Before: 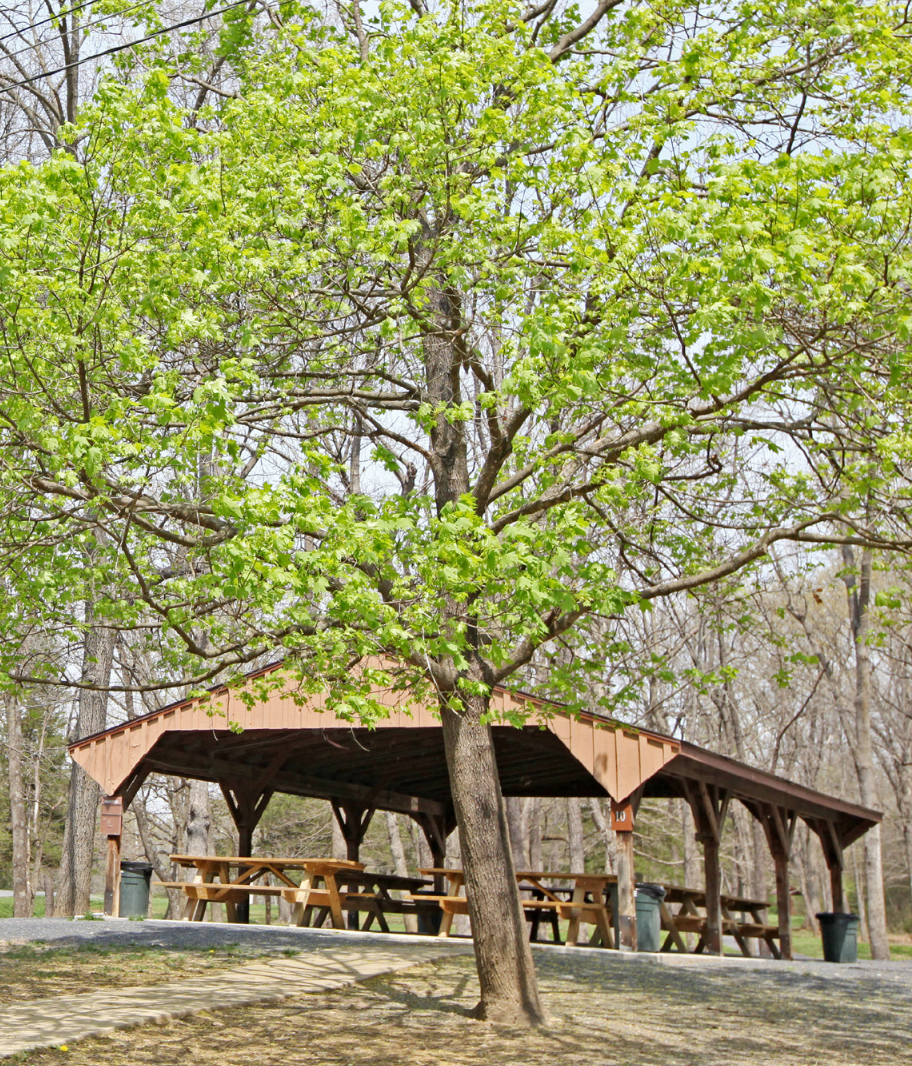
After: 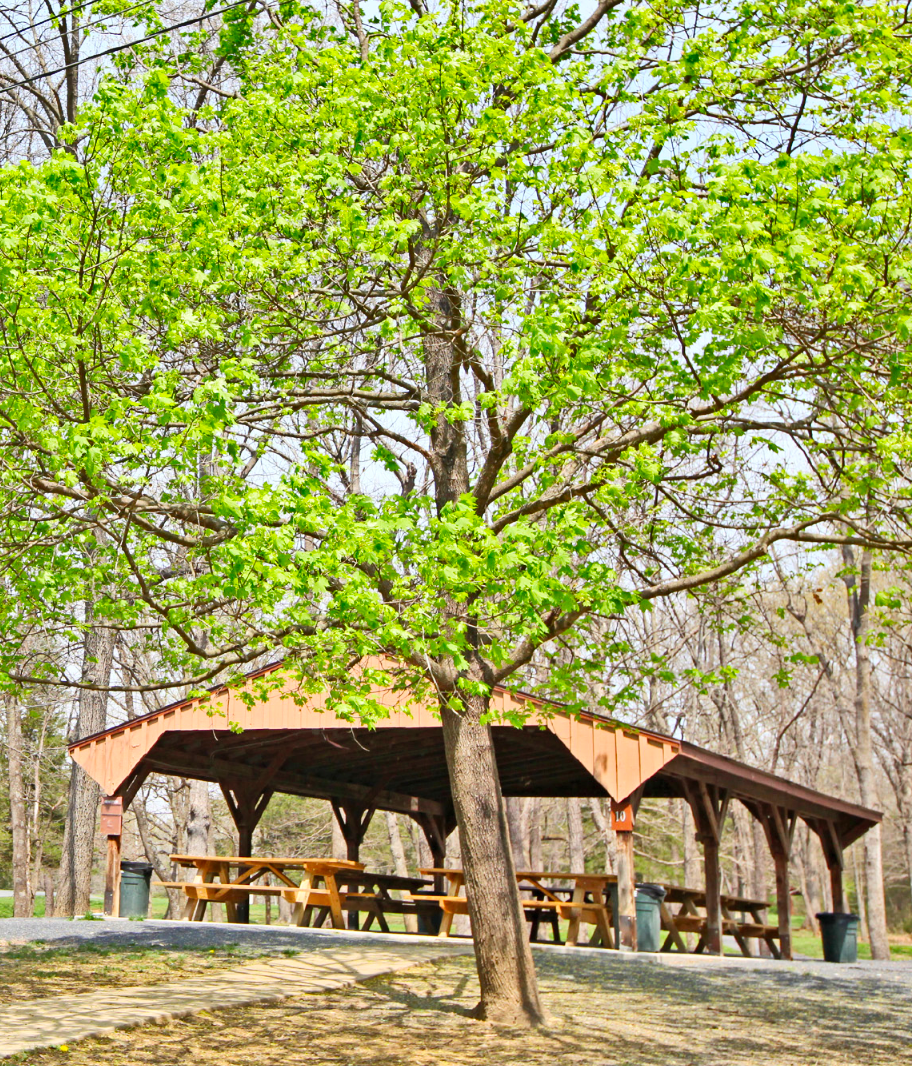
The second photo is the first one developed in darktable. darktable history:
contrast brightness saturation: contrast 0.2, brightness 0.16, saturation 0.22
shadows and highlights: shadows 40, highlights -54, highlights color adjustment 46%, low approximation 0.01, soften with gaussian
